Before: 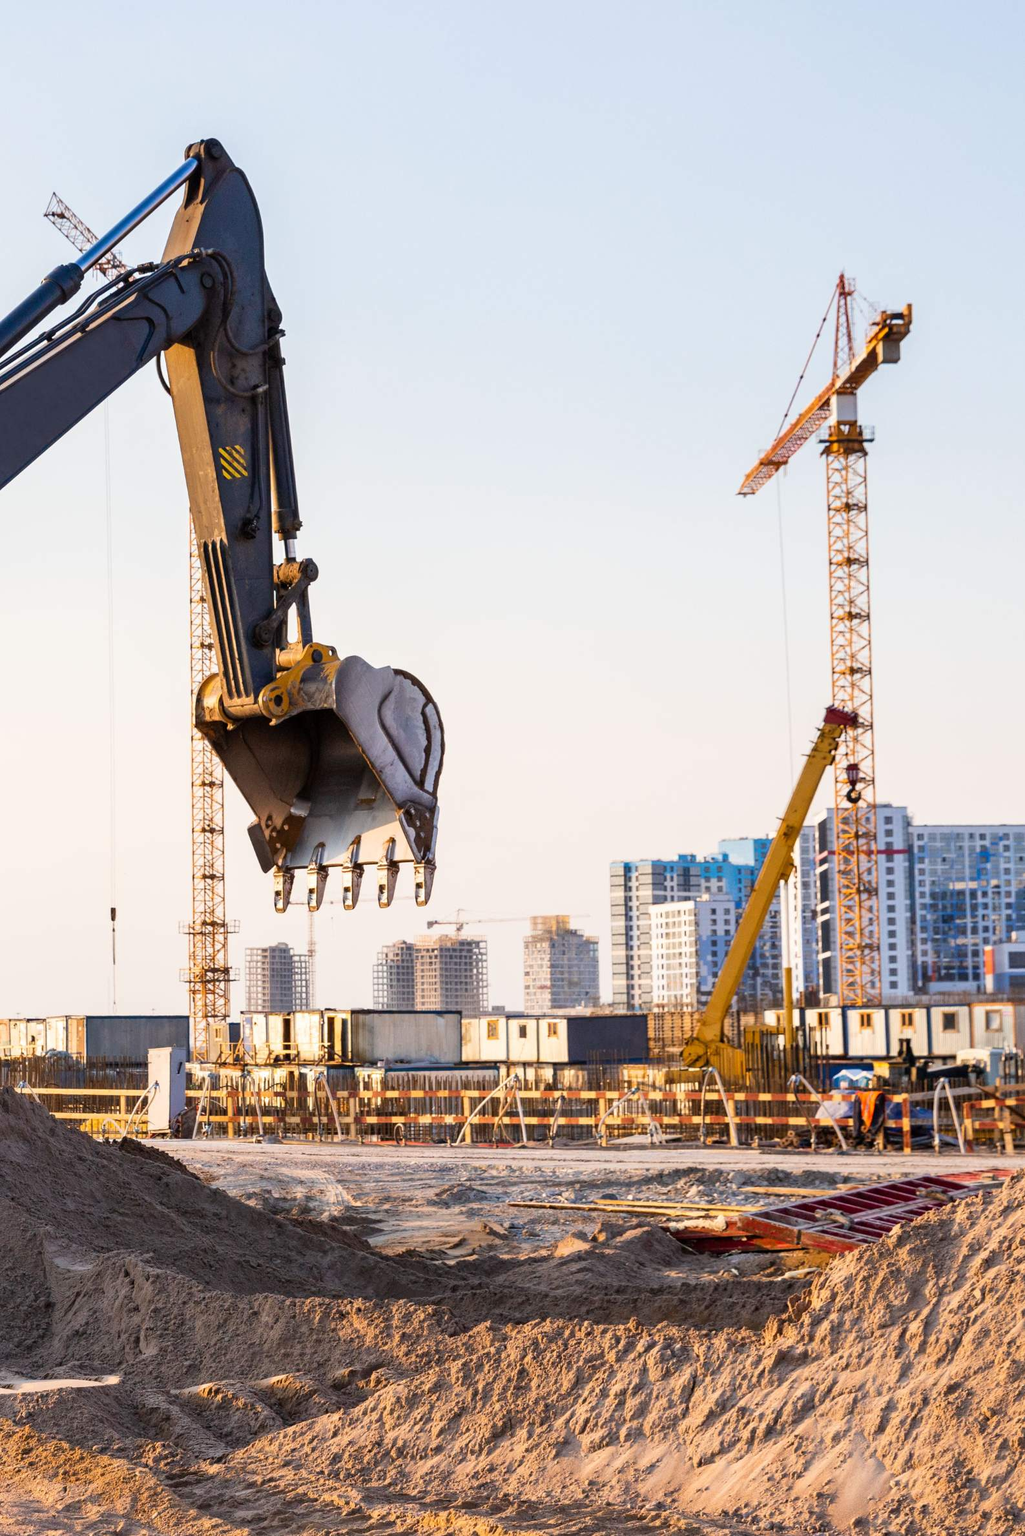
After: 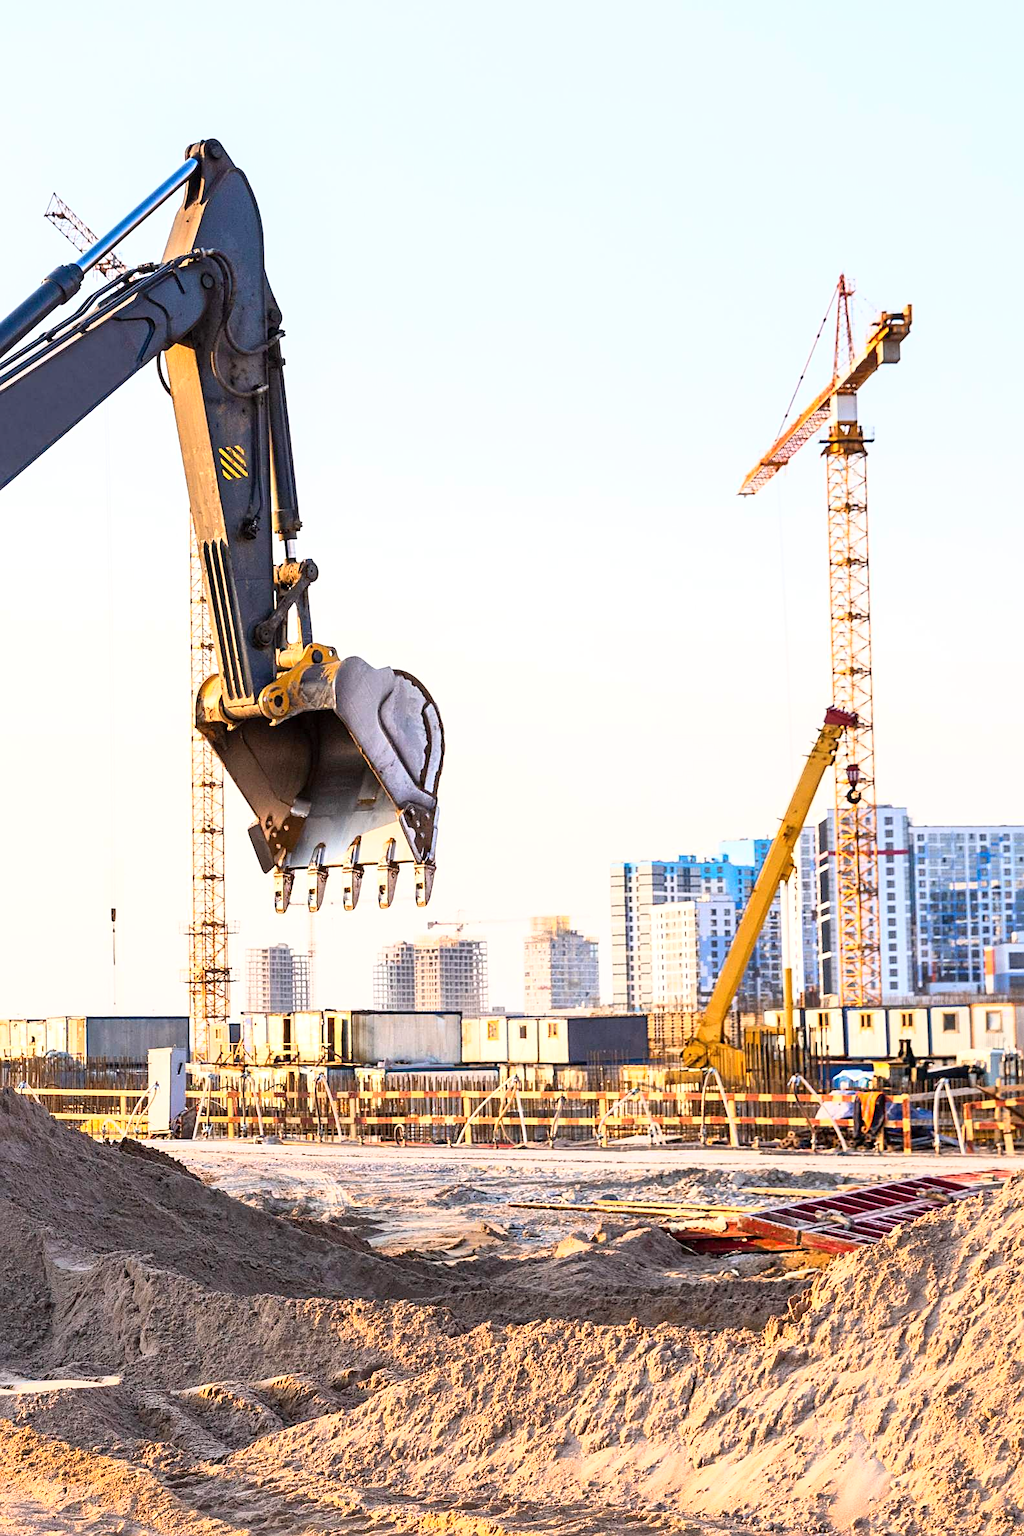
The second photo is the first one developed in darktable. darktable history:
base curve: curves: ch0 [(0, 0) (0.557, 0.834) (1, 1)]
exposure: exposure 0.217 EV, compensate highlight preservation false
sharpen: on, module defaults
